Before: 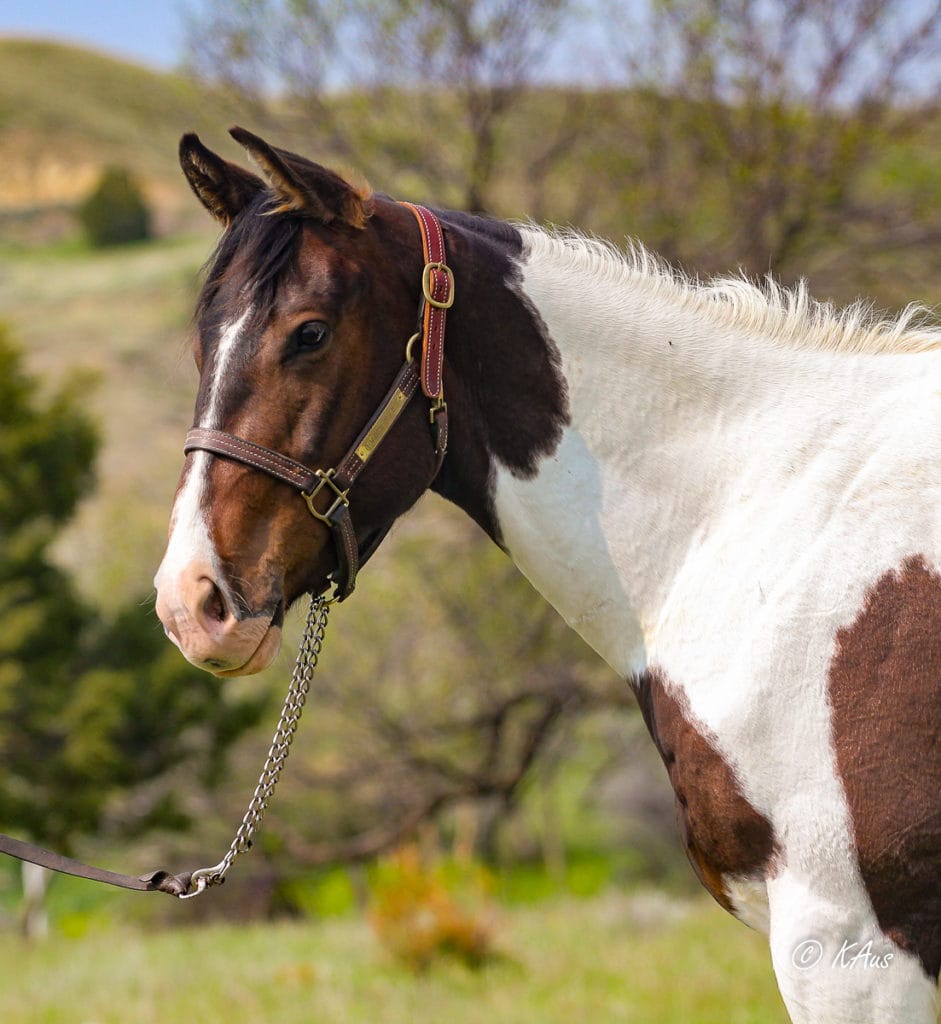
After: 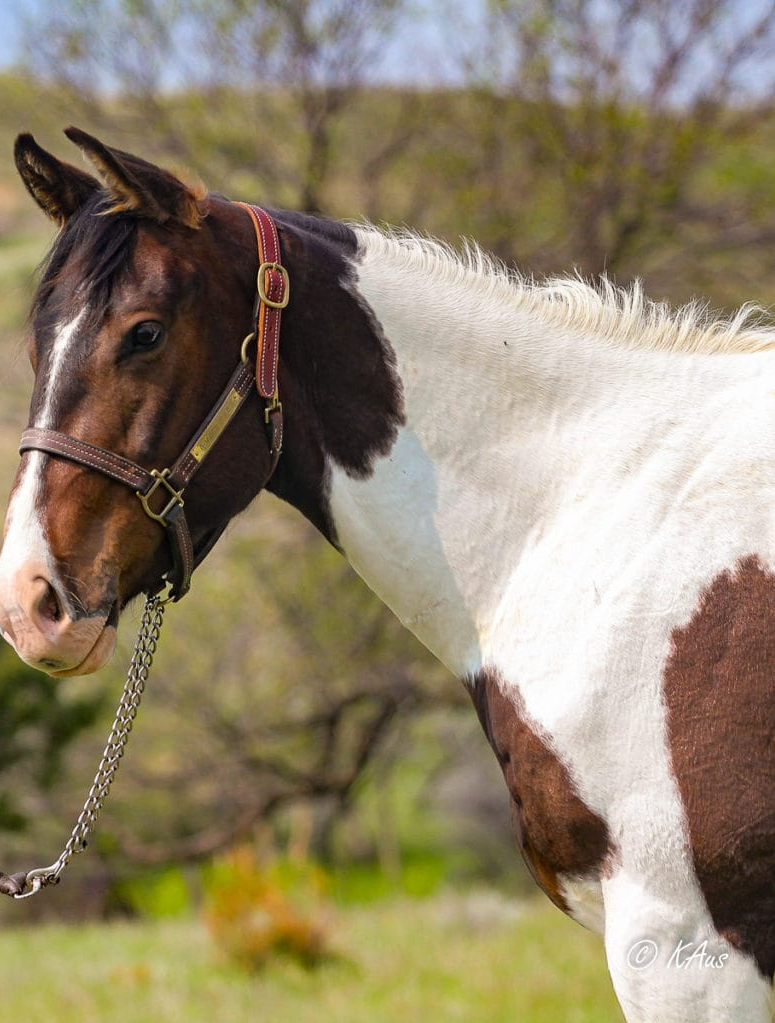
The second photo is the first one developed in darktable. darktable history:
crop: left 17.582%, bottom 0.031%
tone equalizer: on, module defaults
